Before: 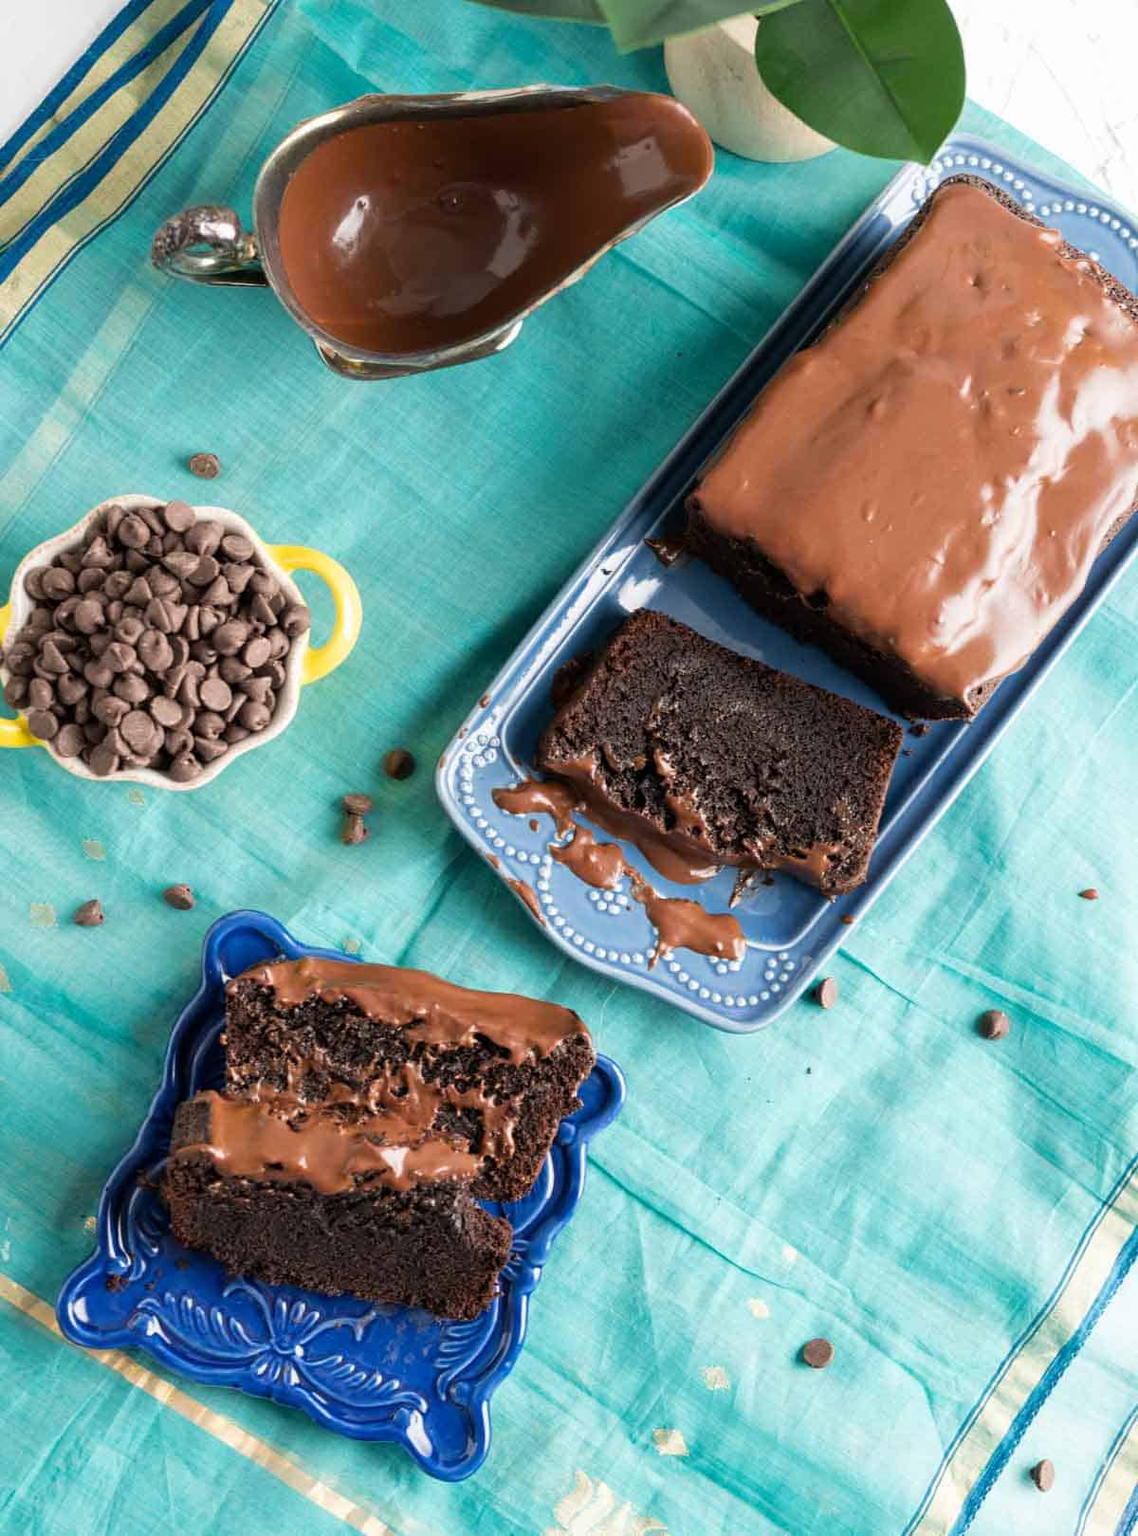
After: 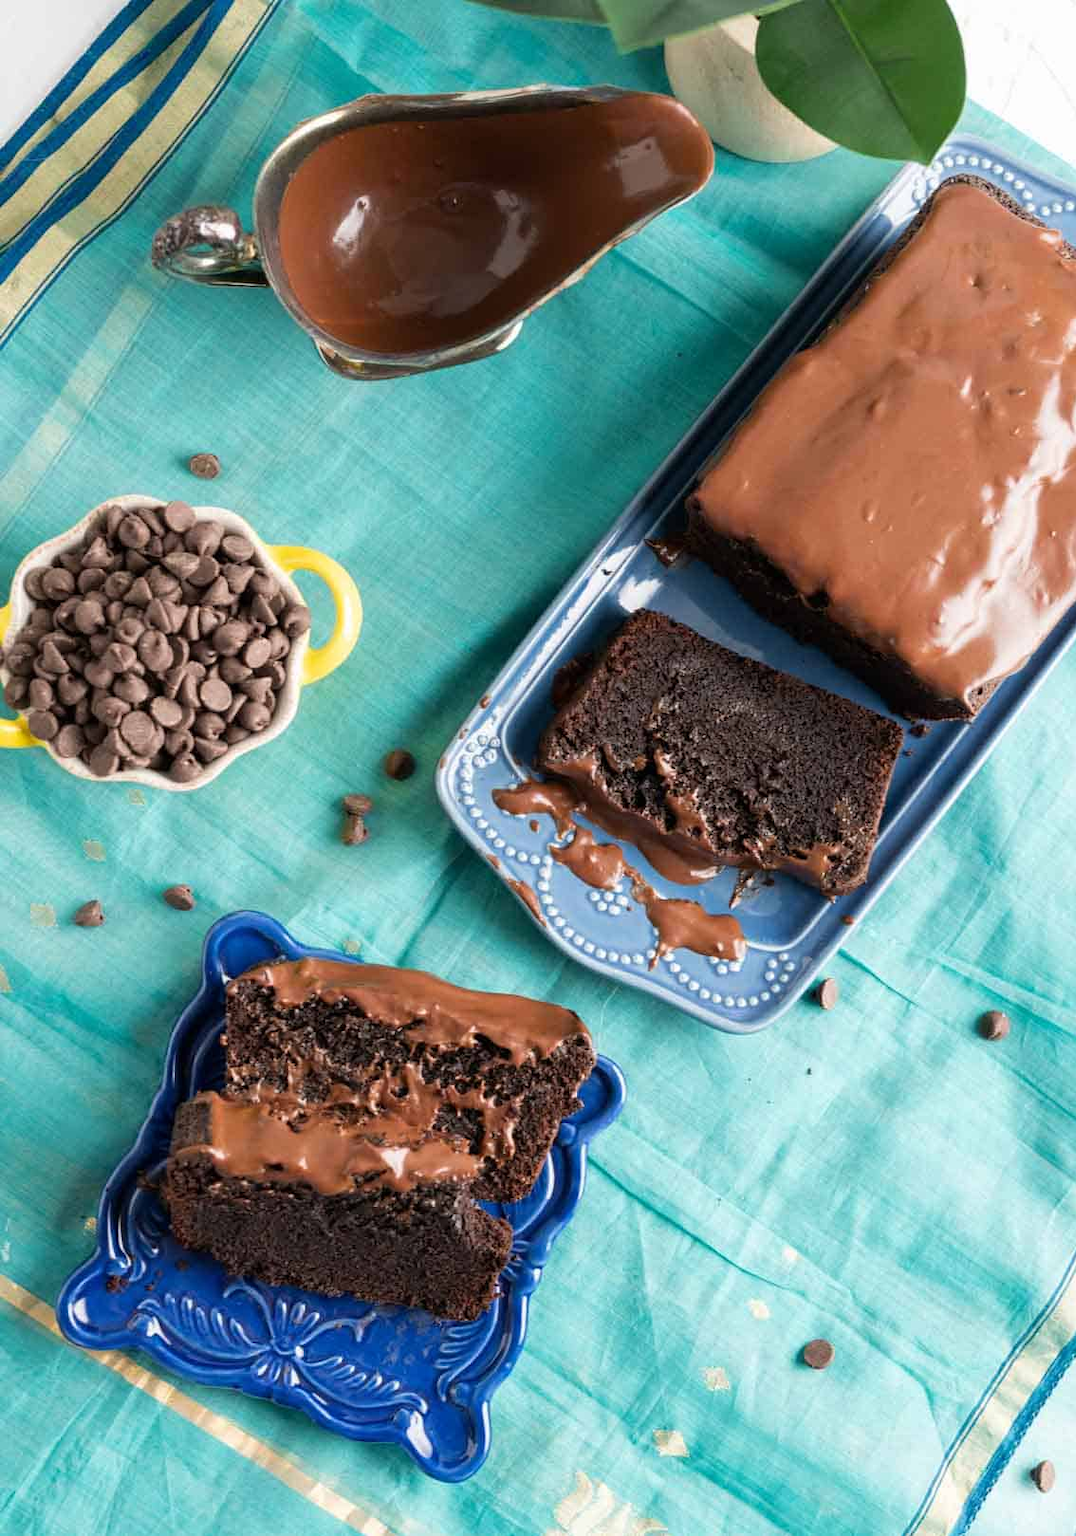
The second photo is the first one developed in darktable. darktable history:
crop and rotate: left 0%, right 5.343%
